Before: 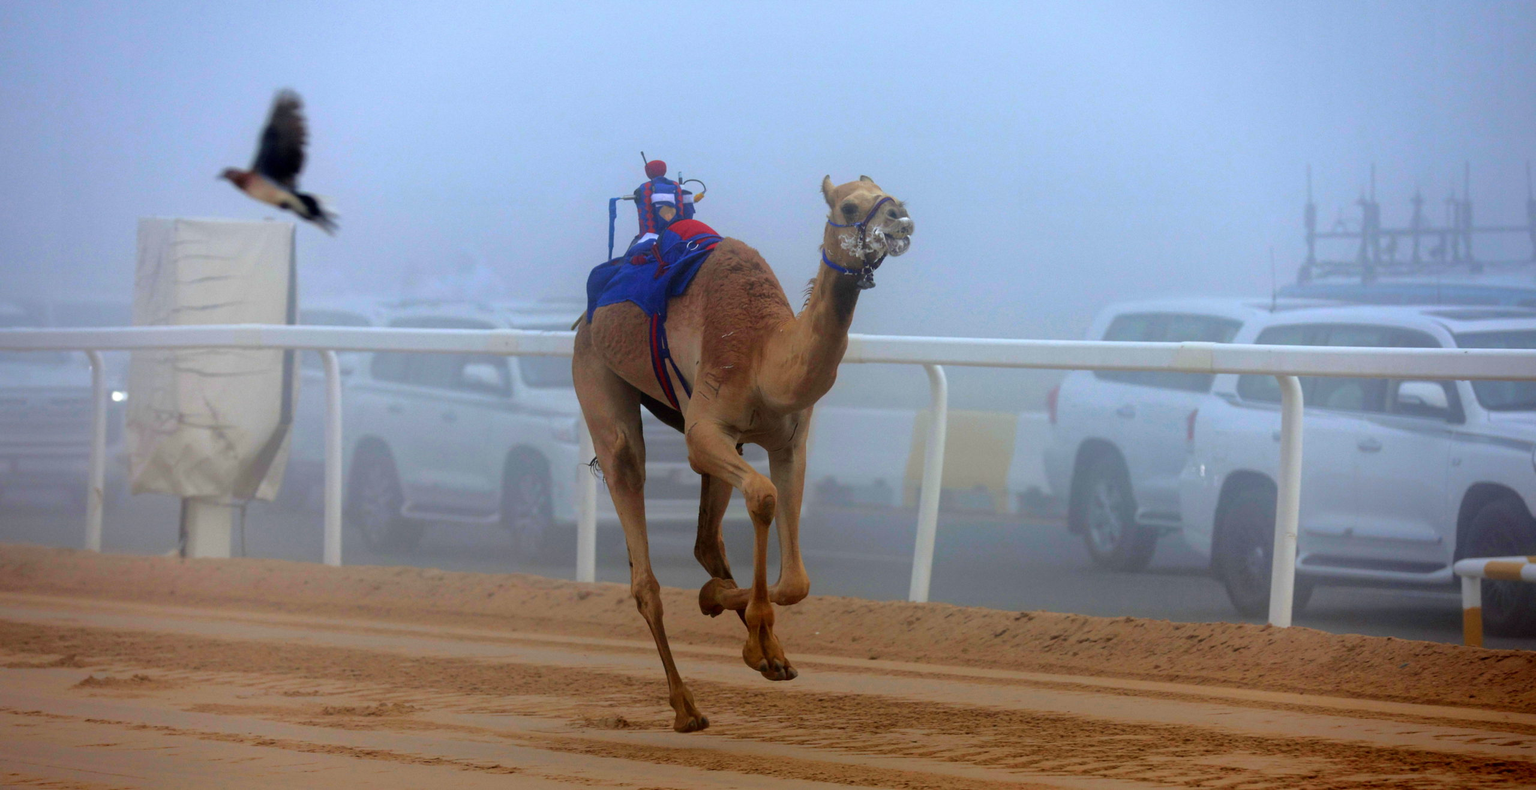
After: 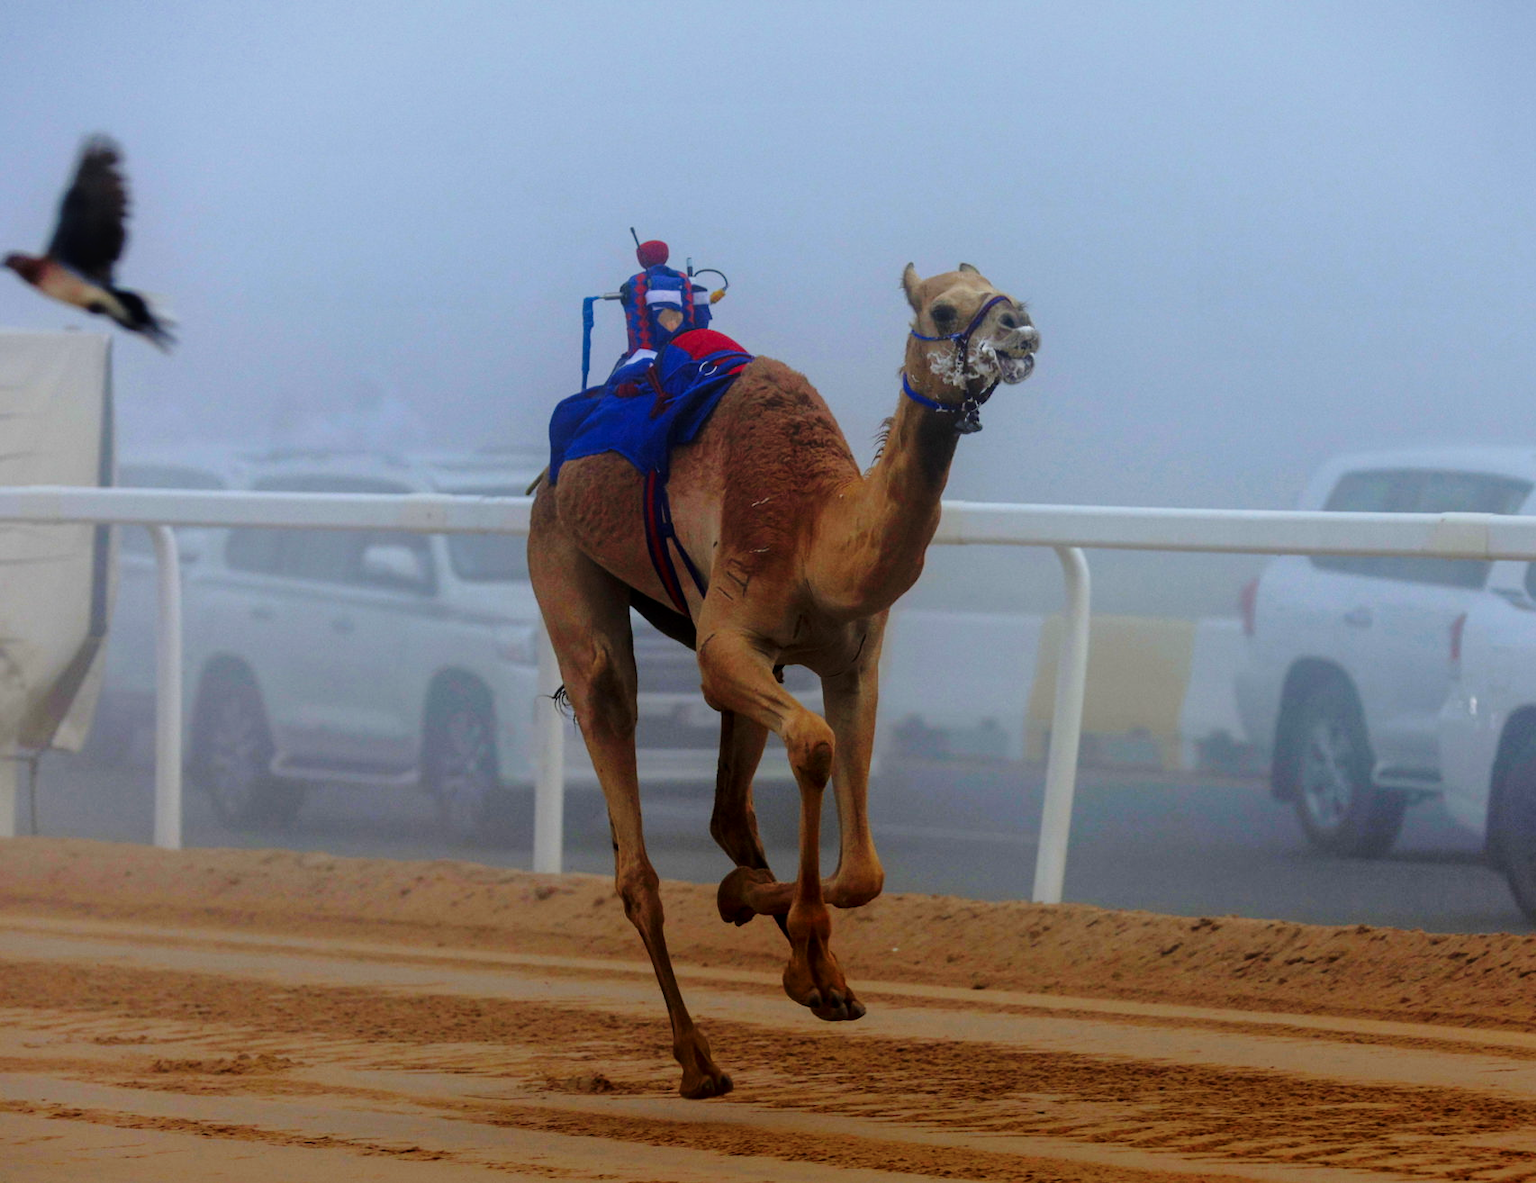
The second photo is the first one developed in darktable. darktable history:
exposure: black level correction 0.001, exposure -0.125 EV, compensate exposure bias true, compensate highlight preservation false
local contrast: detail 115%
crop and rotate: left 14.385%, right 18.948%
base curve: curves: ch0 [(0, 0) (0.028, 0.03) (0.121, 0.232) (0.46, 0.748) (0.859, 0.968) (1, 1)], preserve colors none
